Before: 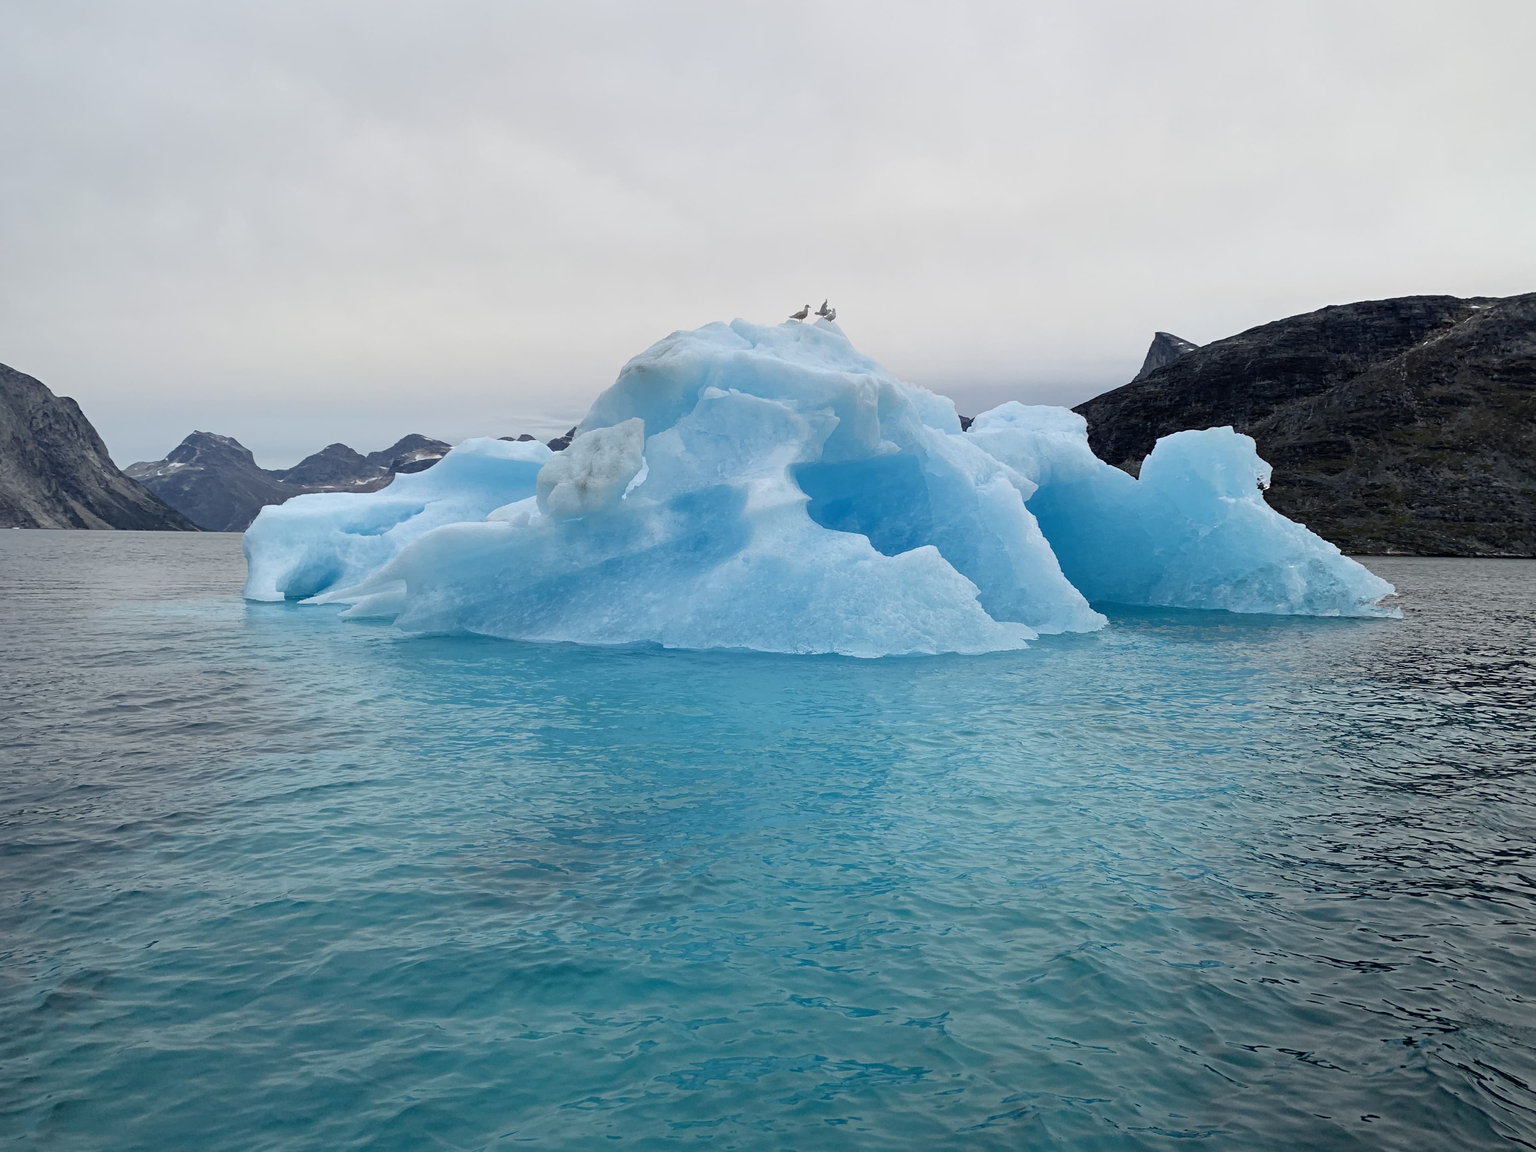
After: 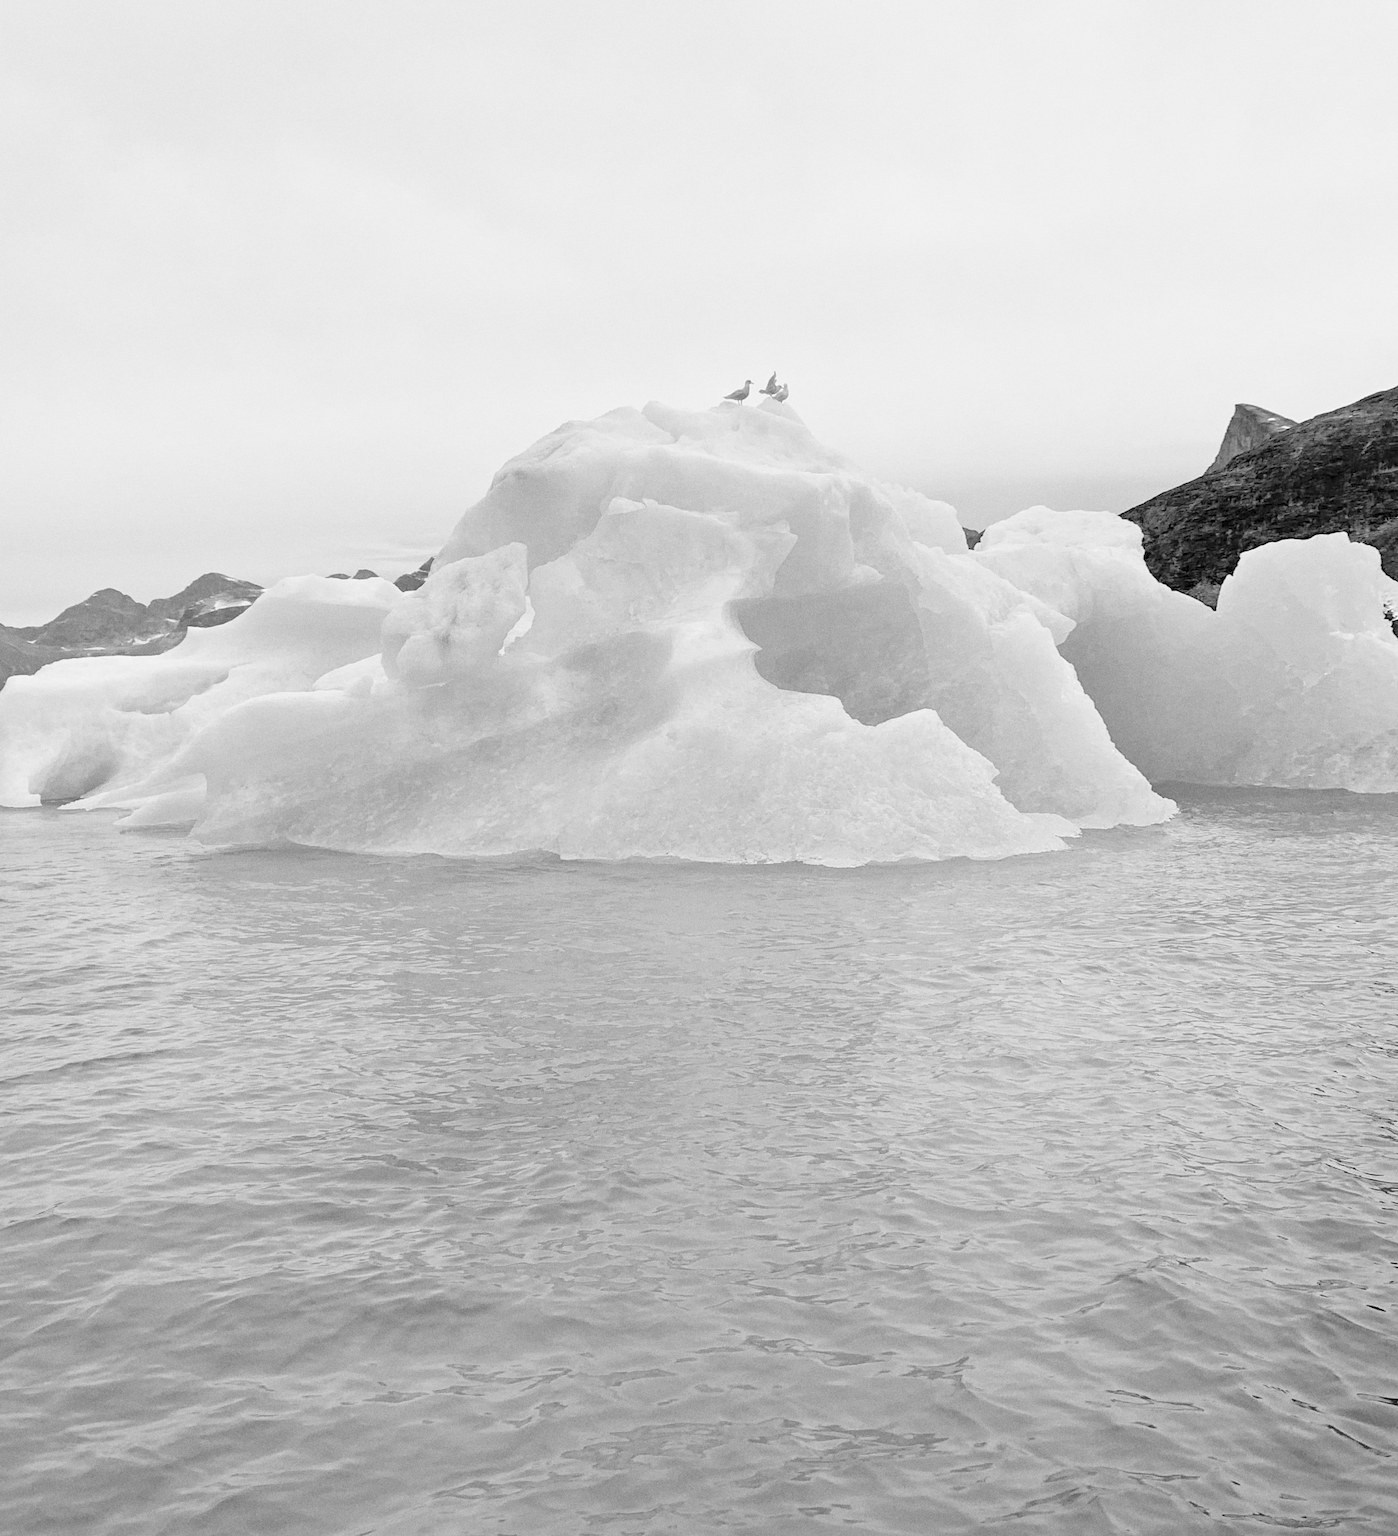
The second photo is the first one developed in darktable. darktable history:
crop and rotate: left 15.754%, right 17.579%
exposure: black level correction 0.001, exposure 0.191 EV, compensate highlight preservation false
contrast brightness saturation: contrast 0.07, brightness 0.08, saturation 0.18
monochrome: on, module defaults
local contrast: mode bilateral grid, contrast 20, coarseness 50, detail 120%, midtone range 0.2
grain: coarseness 0.09 ISO
rotate and perspective: rotation -1.32°, lens shift (horizontal) -0.031, crop left 0.015, crop right 0.985, crop top 0.047, crop bottom 0.982
global tonemap: drago (0.7, 100)
